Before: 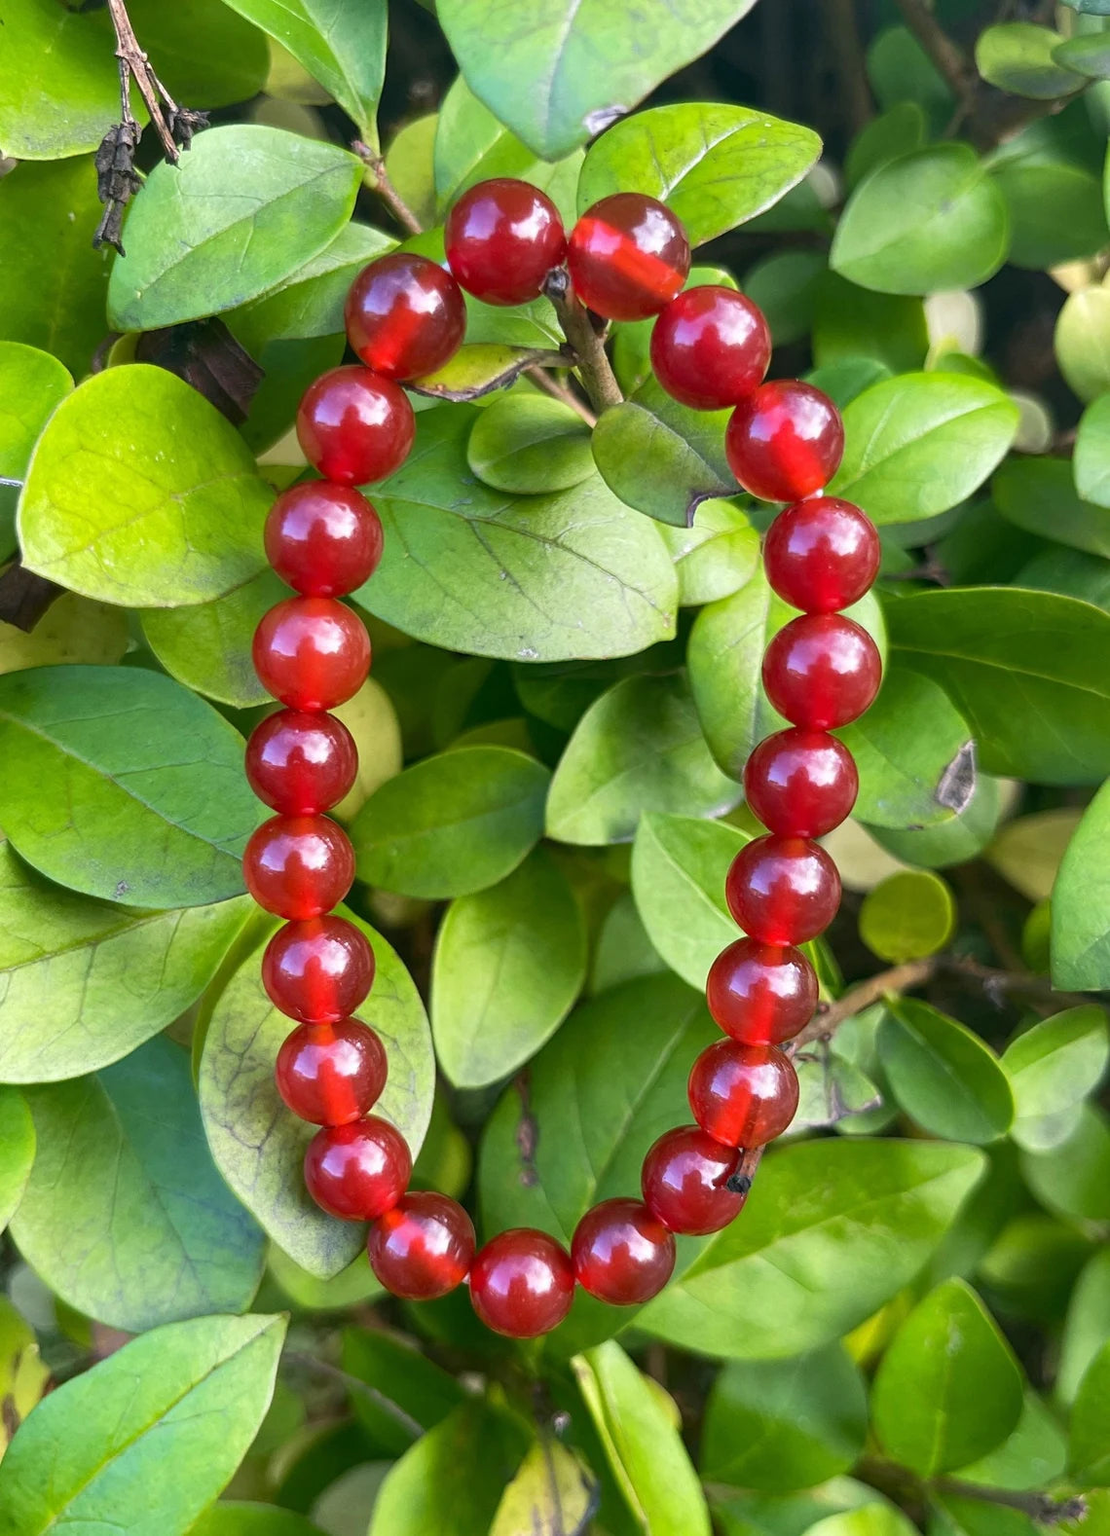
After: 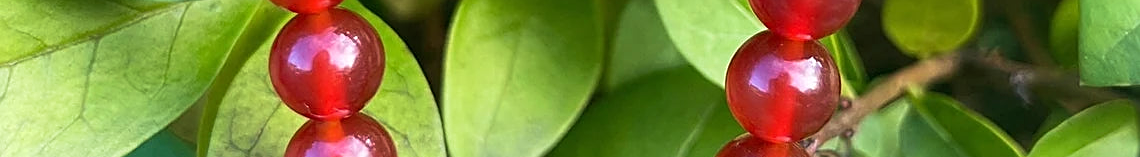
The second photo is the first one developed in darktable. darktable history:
sharpen: on, module defaults
crop and rotate: top 59.084%, bottom 30.916%
exposure: compensate highlight preservation false
velvia: on, module defaults
